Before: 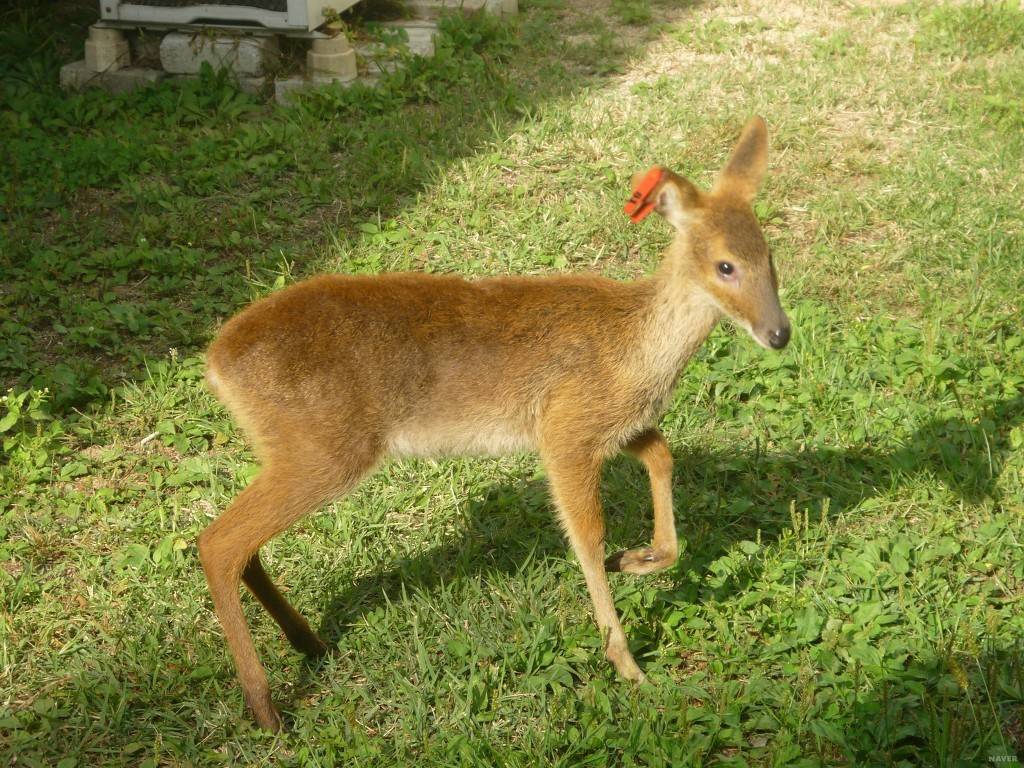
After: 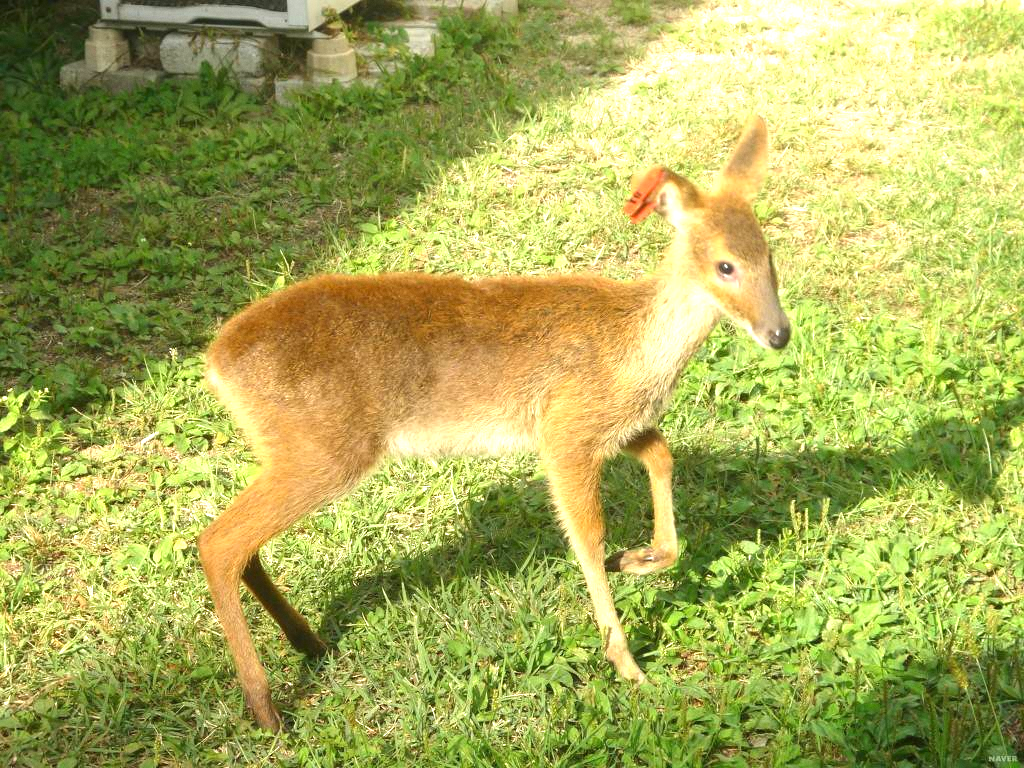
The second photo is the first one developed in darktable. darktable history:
exposure: black level correction 0, exposure 1 EV, compensate highlight preservation false
grain: coarseness 14.57 ISO, strength 8.8%
